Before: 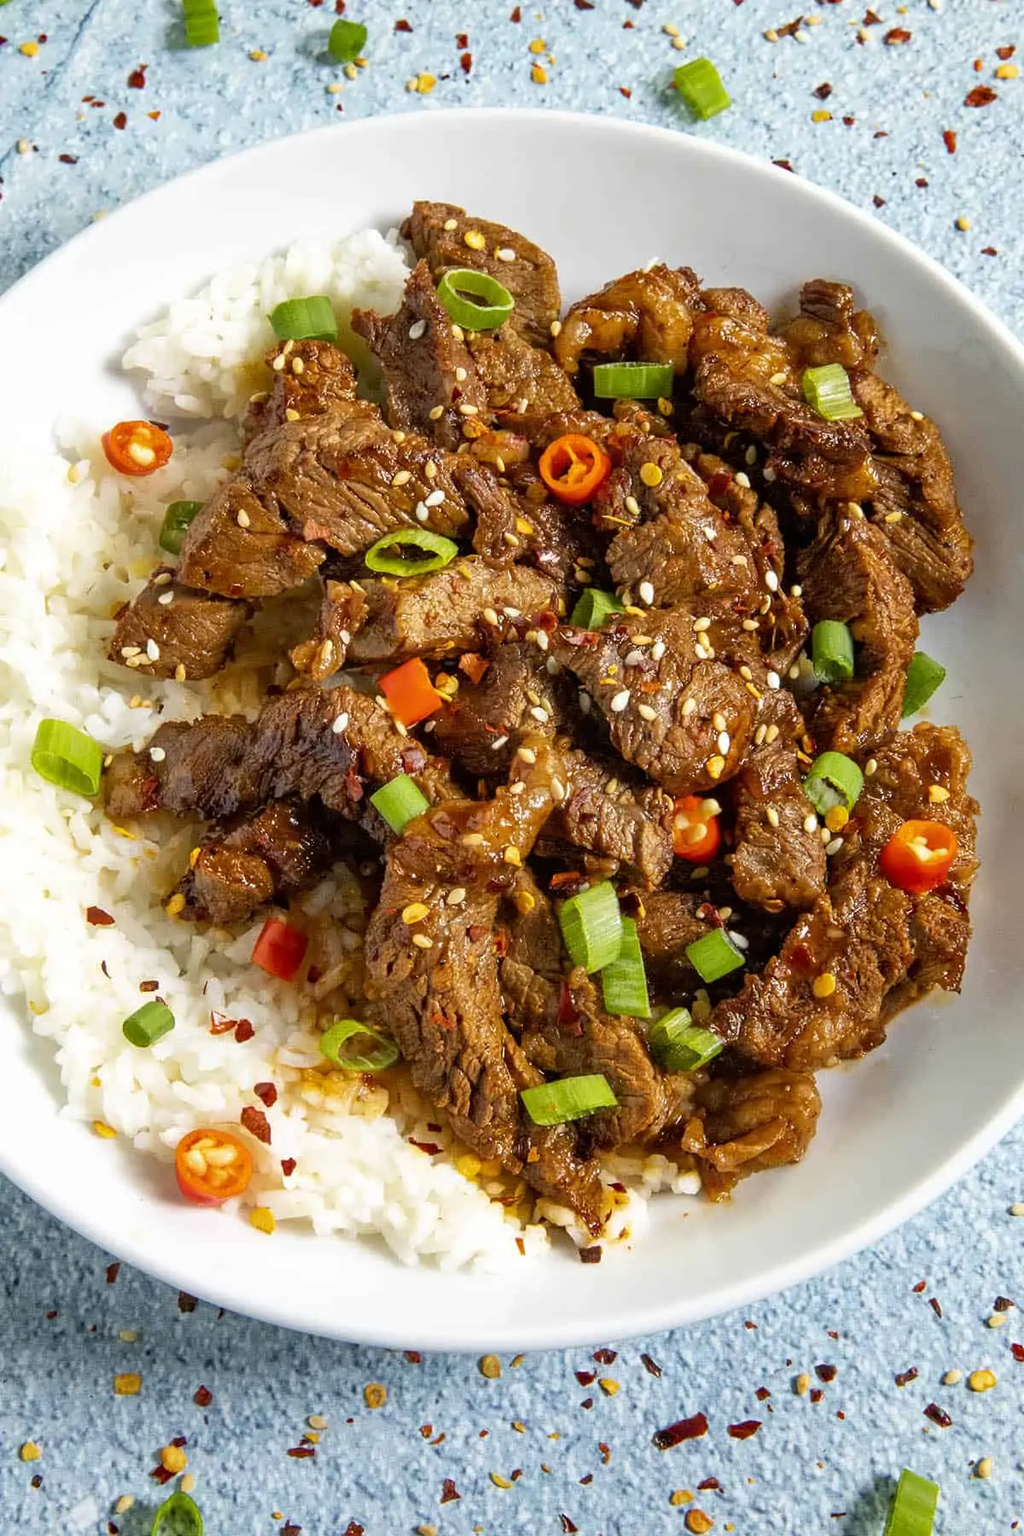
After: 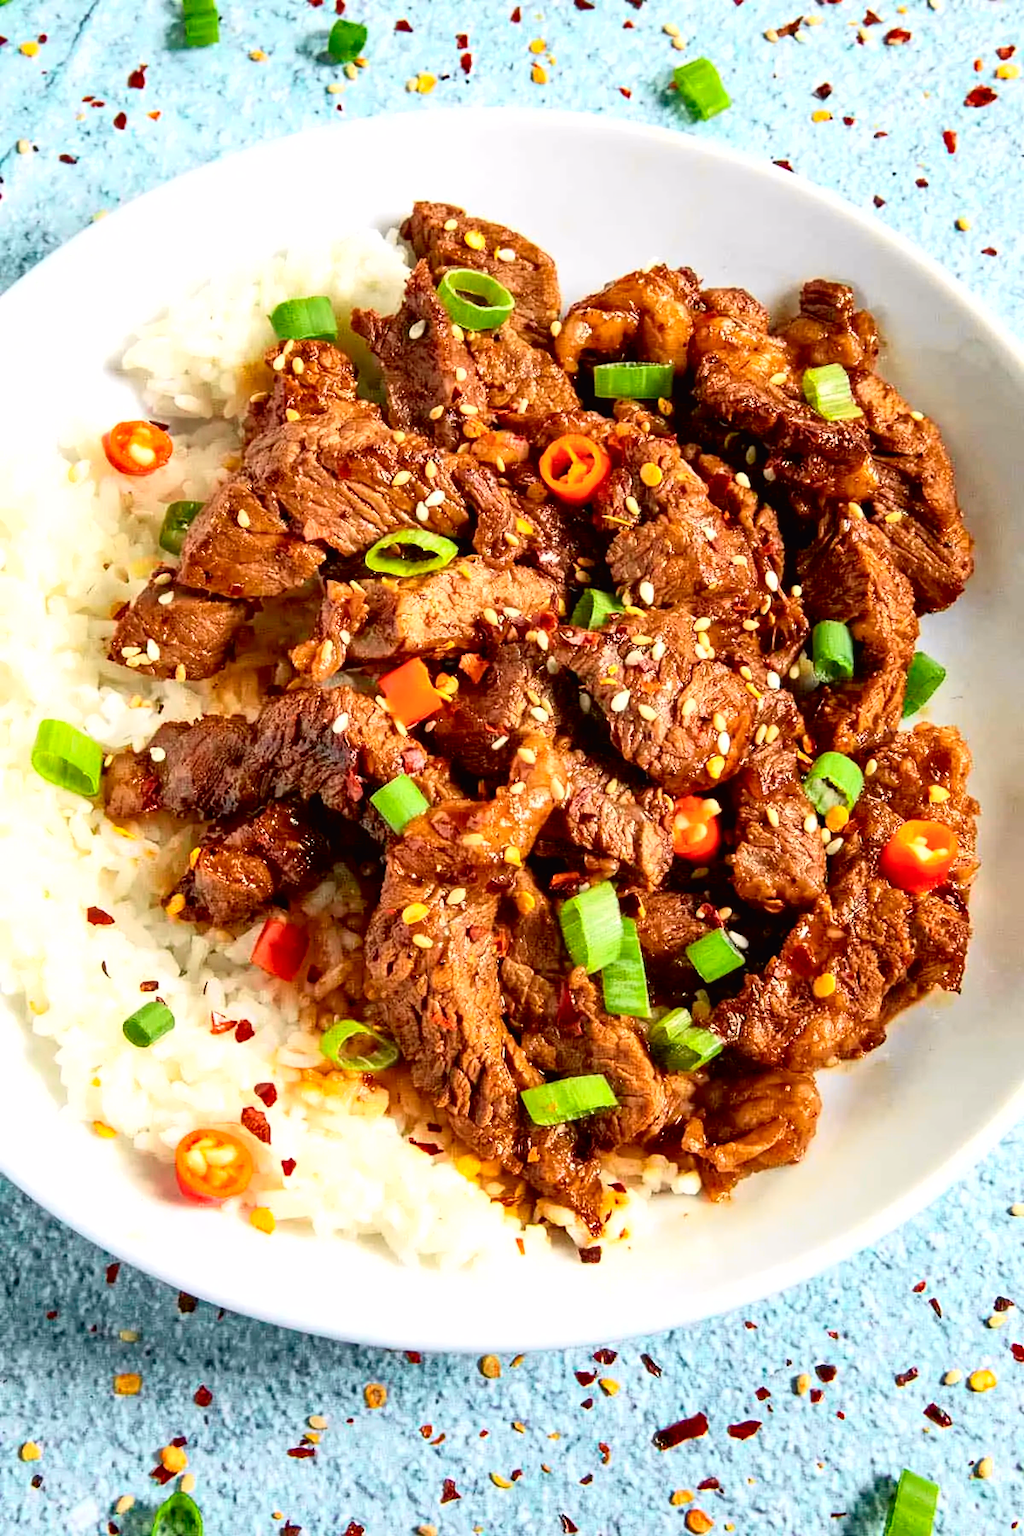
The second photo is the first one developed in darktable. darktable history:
exposure: exposure 0.426 EV, compensate highlight preservation false
shadows and highlights: radius 125.46, shadows 30.51, highlights -30.51, low approximation 0.01, soften with gaussian
tone curve: curves: ch0 [(0, 0.011) (0.053, 0.026) (0.174, 0.115) (0.416, 0.417) (0.697, 0.758) (0.852, 0.902) (0.991, 0.981)]; ch1 [(0, 0) (0.264, 0.22) (0.407, 0.373) (0.463, 0.457) (0.492, 0.5) (0.512, 0.511) (0.54, 0.543) (0.585, 0.617) (0.659, 0.686) (0.78, 0.8) (1, 1)]; ch2 [(0, 0) (0.438, 0.449) (0.473, 0.469) (0.503, 0.5) (0.523, 0.534) (0.562, 0.591) (0.612, 0.627) (0.701, 0.707) (1, 1)], color space Lab, independent channels, preserve colors none
